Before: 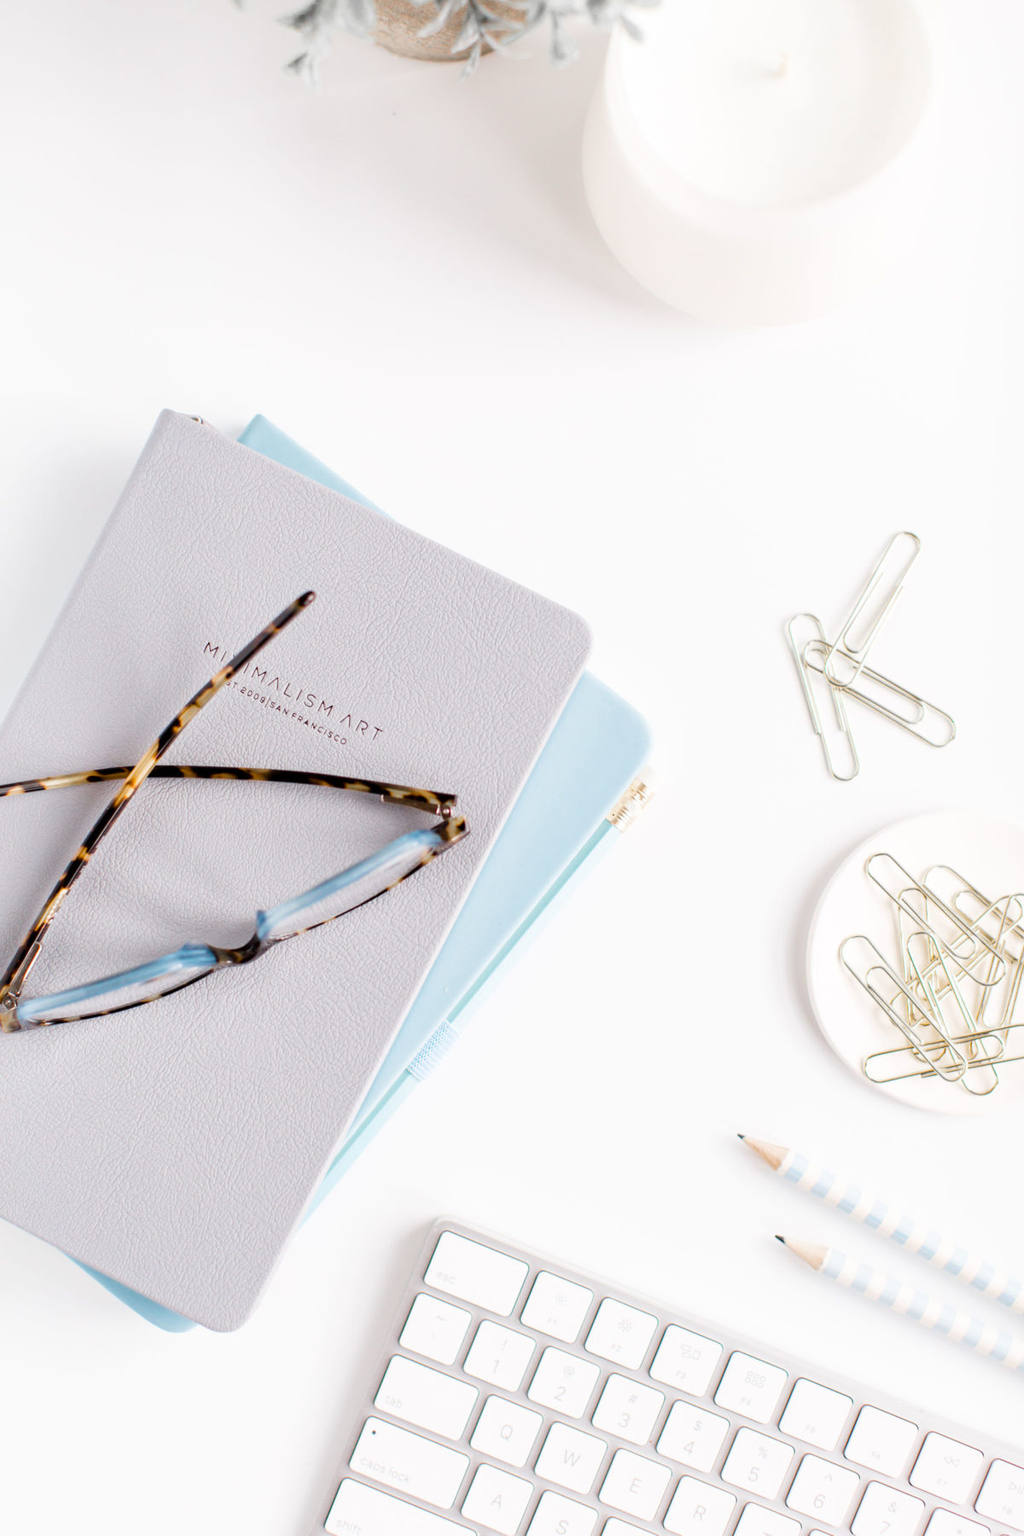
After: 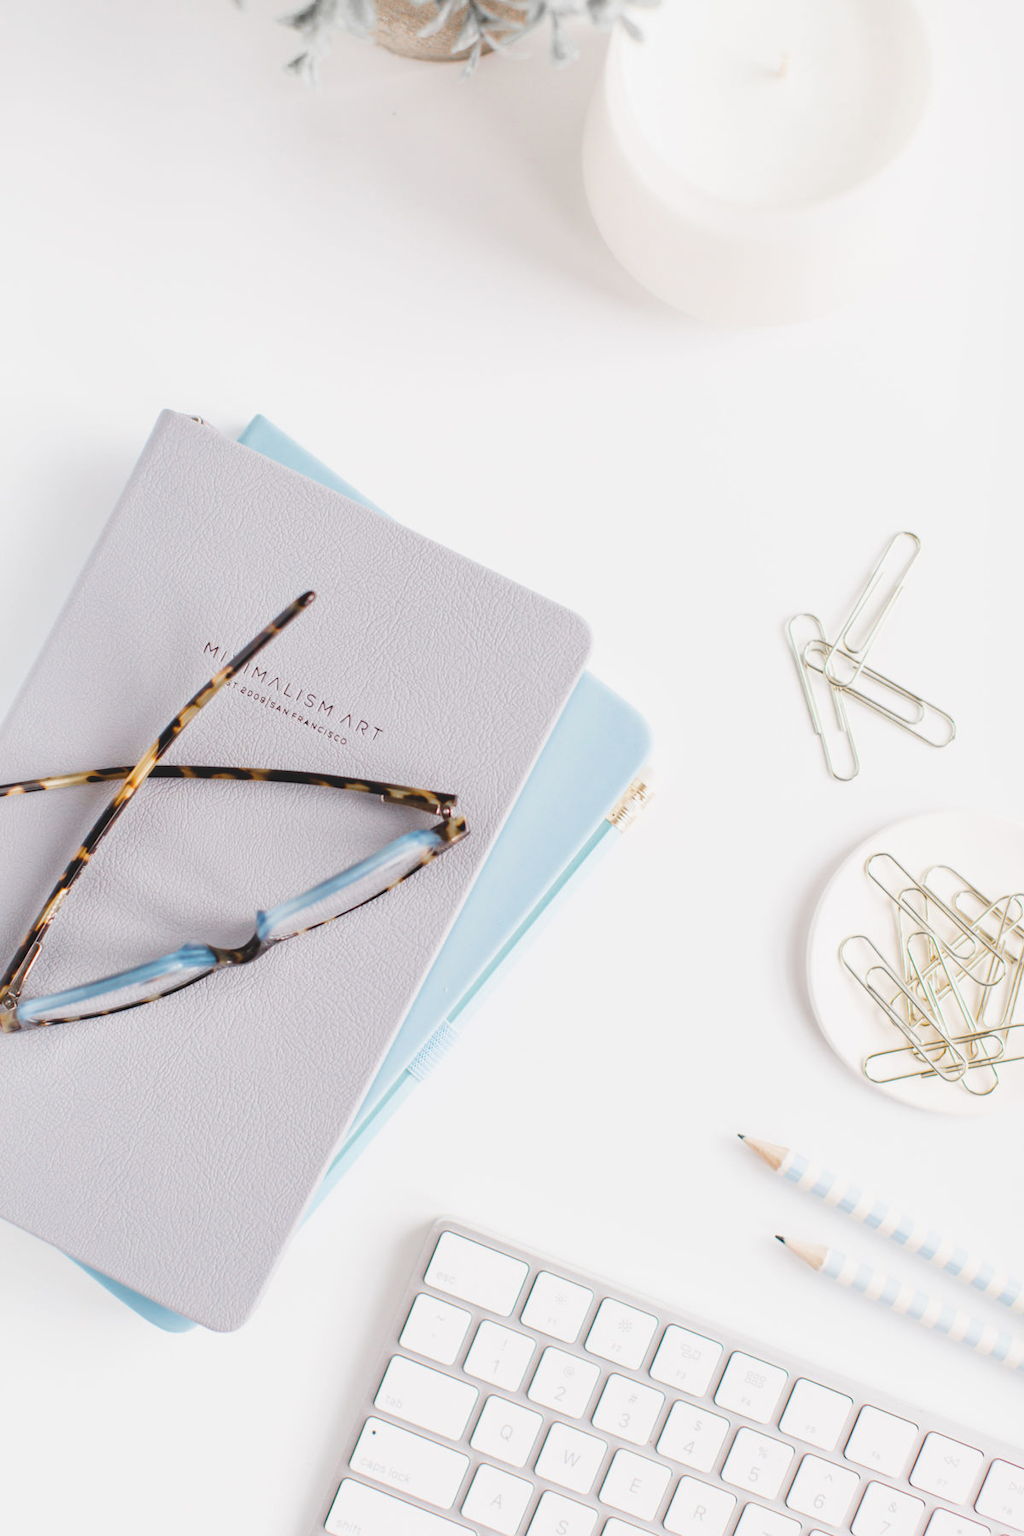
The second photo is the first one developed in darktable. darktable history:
white balance: emerald 1
exposure: black level correction -0.015, exposure -0.125 EV, compensate highlight preservation false
